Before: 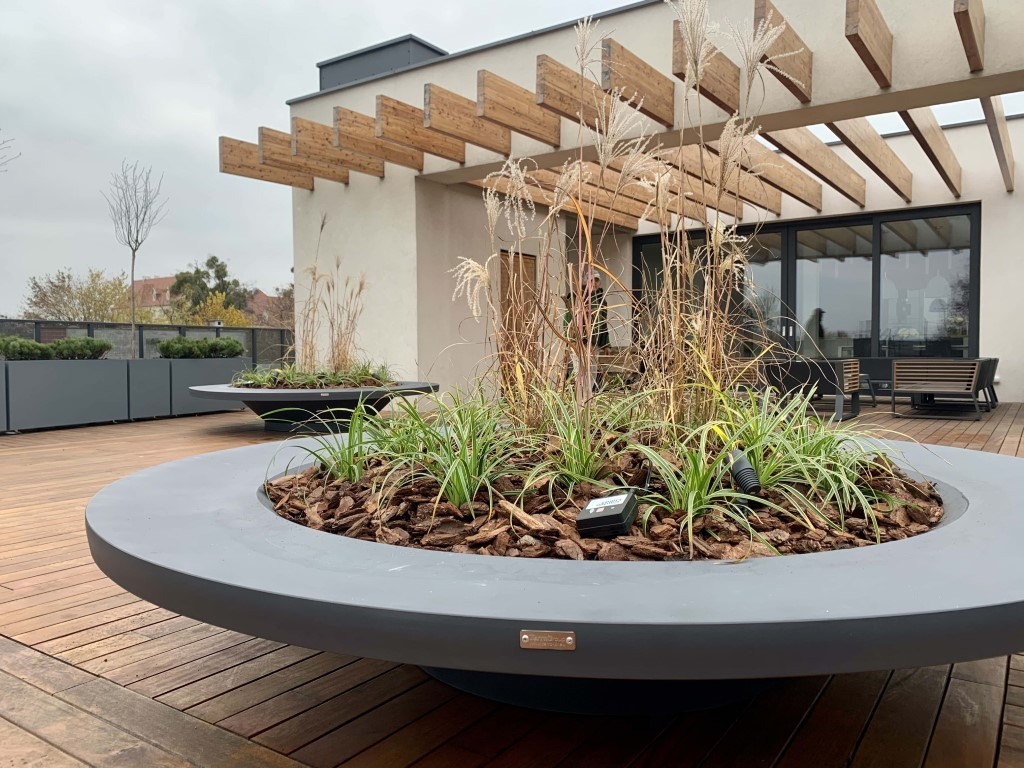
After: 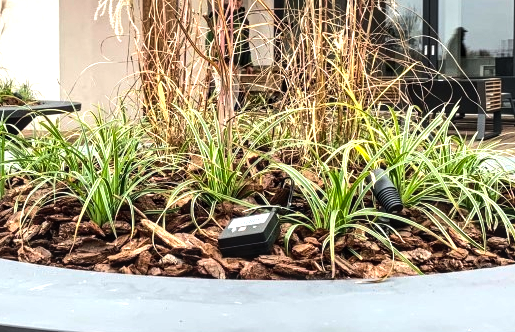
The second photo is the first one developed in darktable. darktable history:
local contrast: on, module defaults
crop: left 35.03%, top 36.625%, right 14.663%, bottom 20.057%
tone equalizer: -8 EV -1.08 EV, -7 EV -1.01 EV, -6 EV -0.867 EV, -5 EV -0.578 EV, -3 EV 0.578 EV, -2 EV 0.867 EV, -1 EV 1.01 EV, +0 EV 1.08 EV, edges refinement/feathering 500, mask exposure compensation -1.57 EV, preserve details no
